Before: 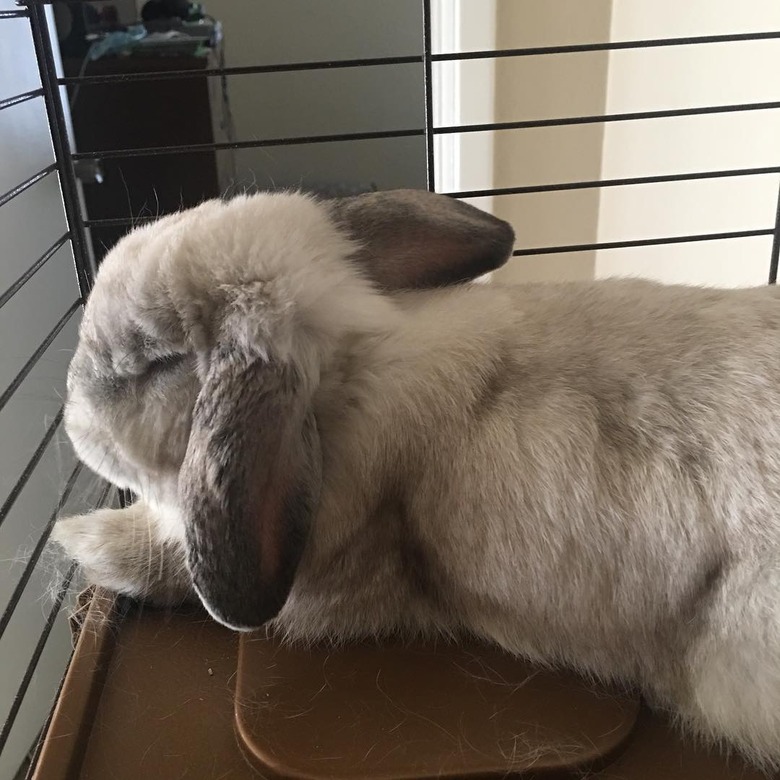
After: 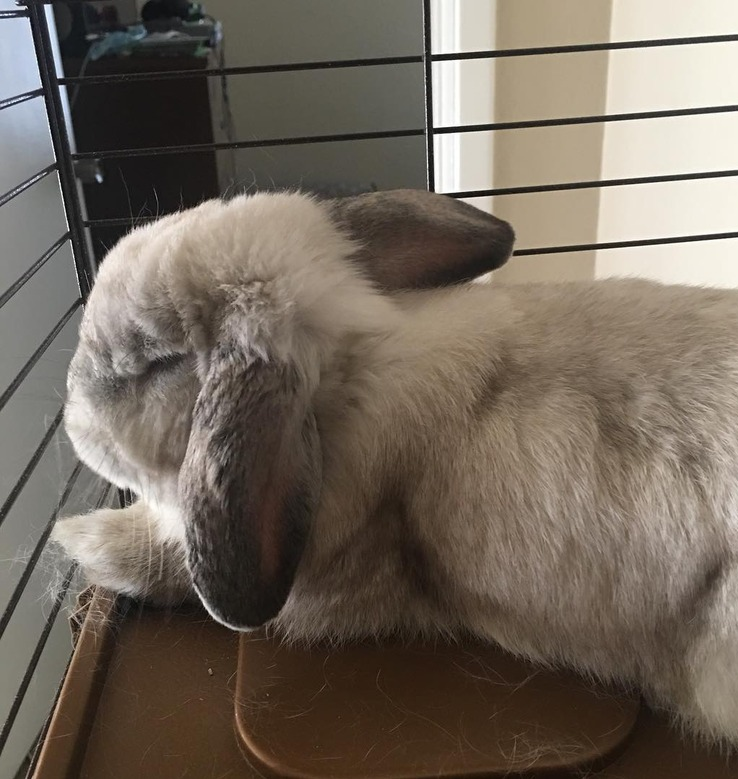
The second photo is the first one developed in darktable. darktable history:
crop and rotate: left 0%, right 5.363%
